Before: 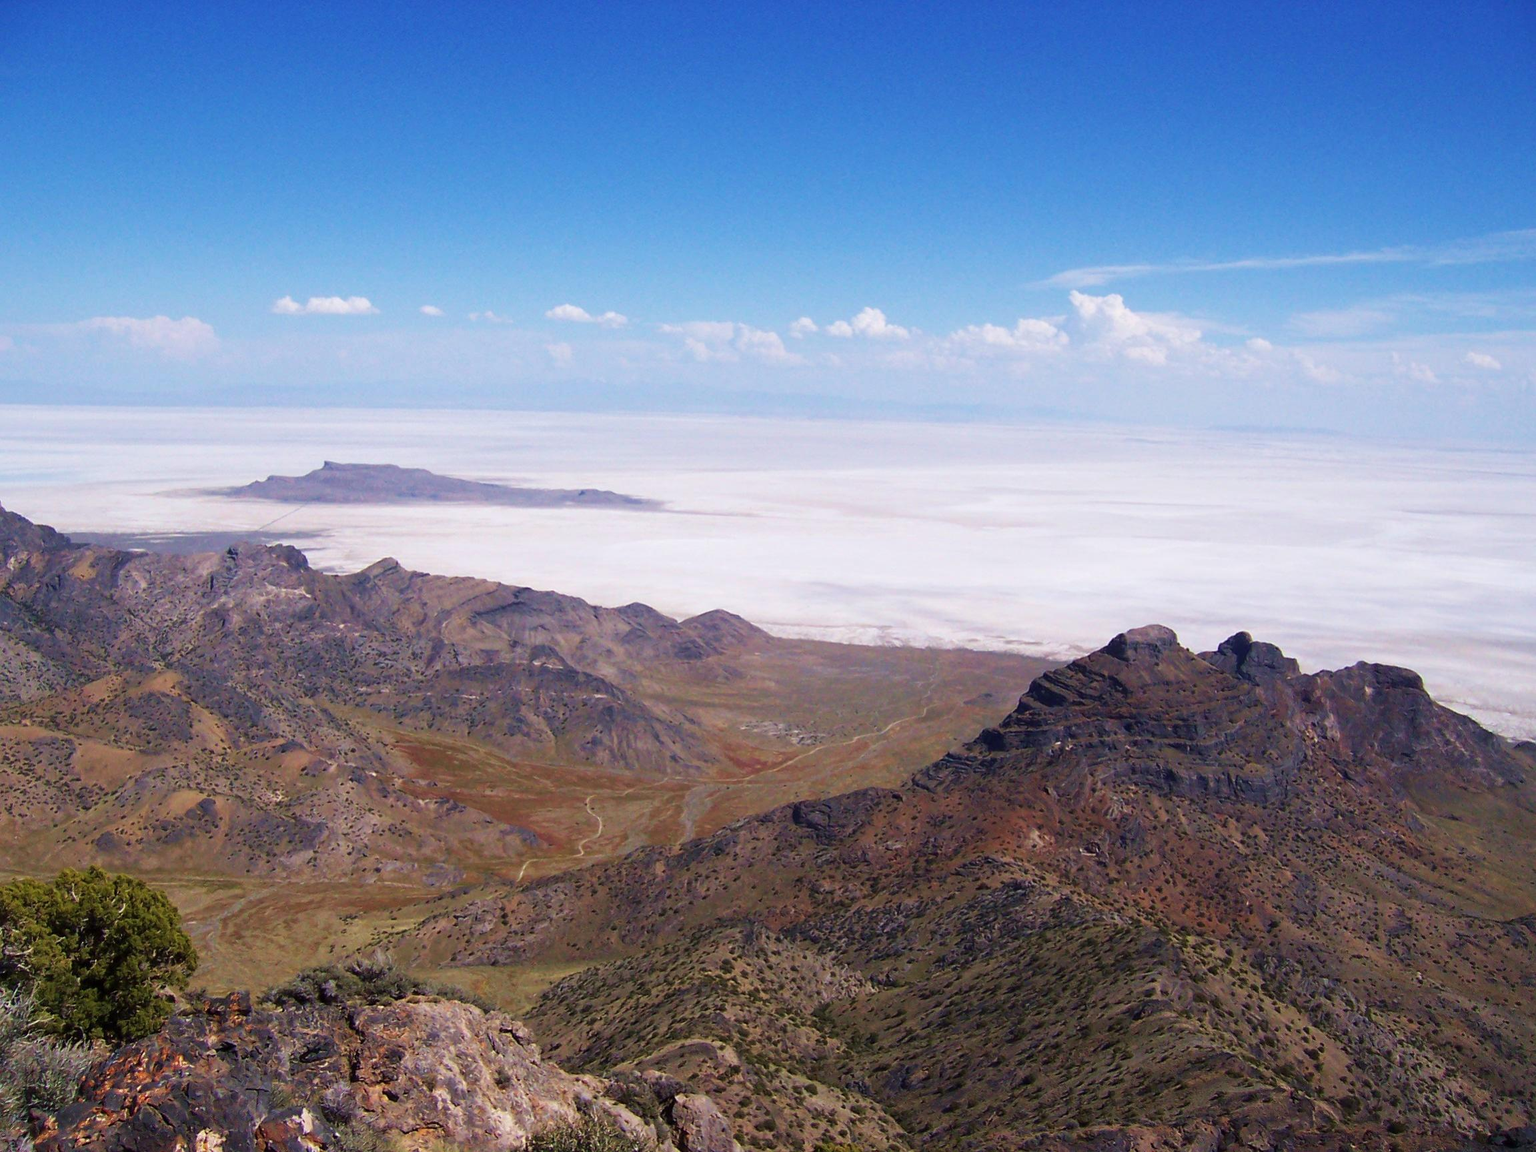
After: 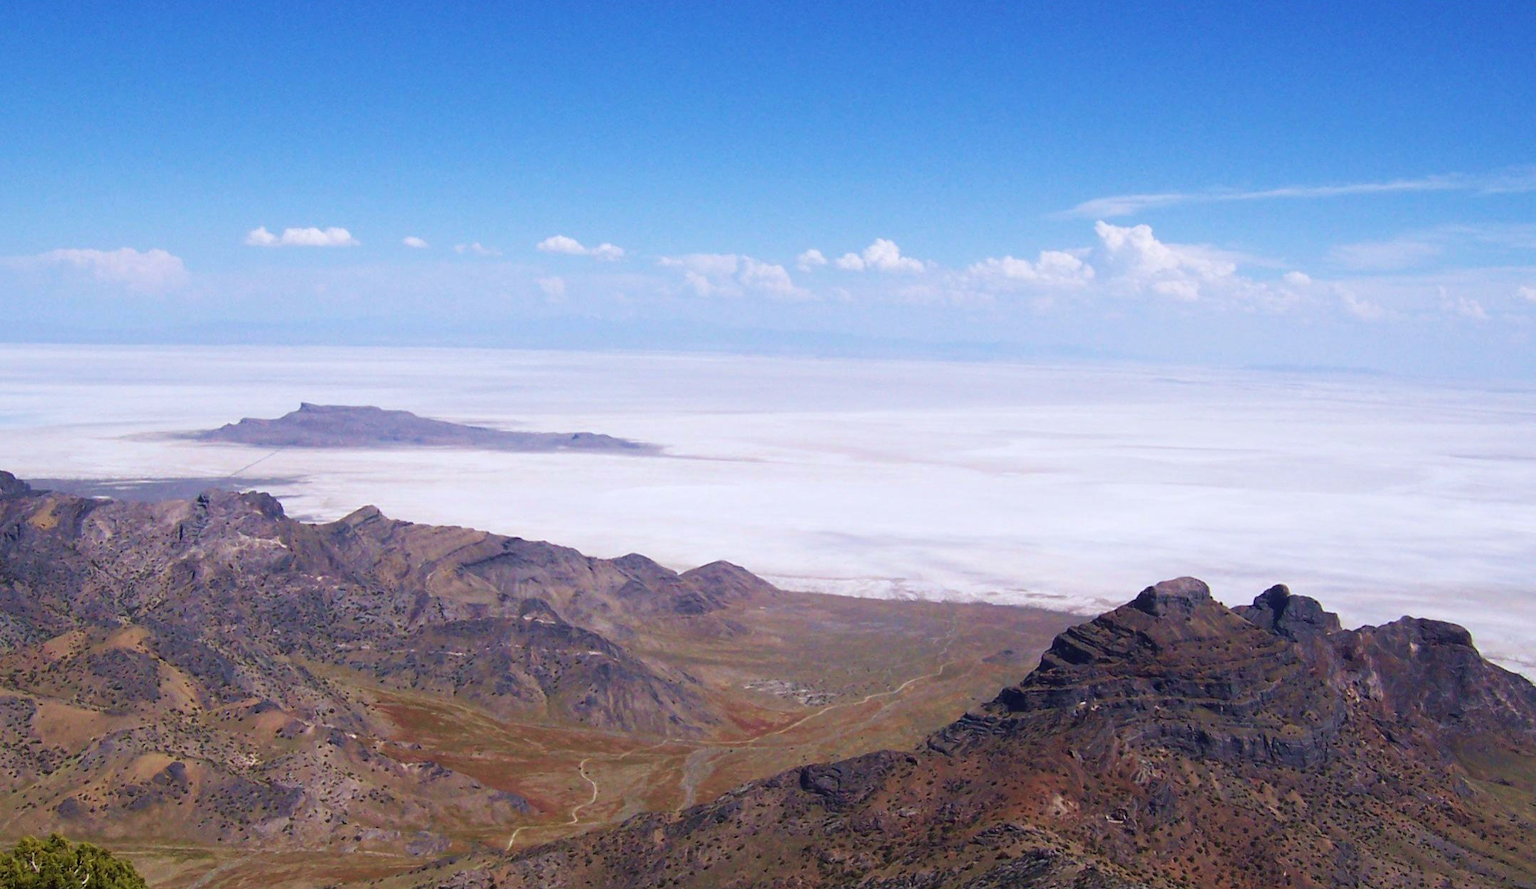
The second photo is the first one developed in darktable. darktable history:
white balance: red 0.983, blue 1.036
crop: left 2.737%, top 7.287%, right 3.421%, bottom 20.179%
